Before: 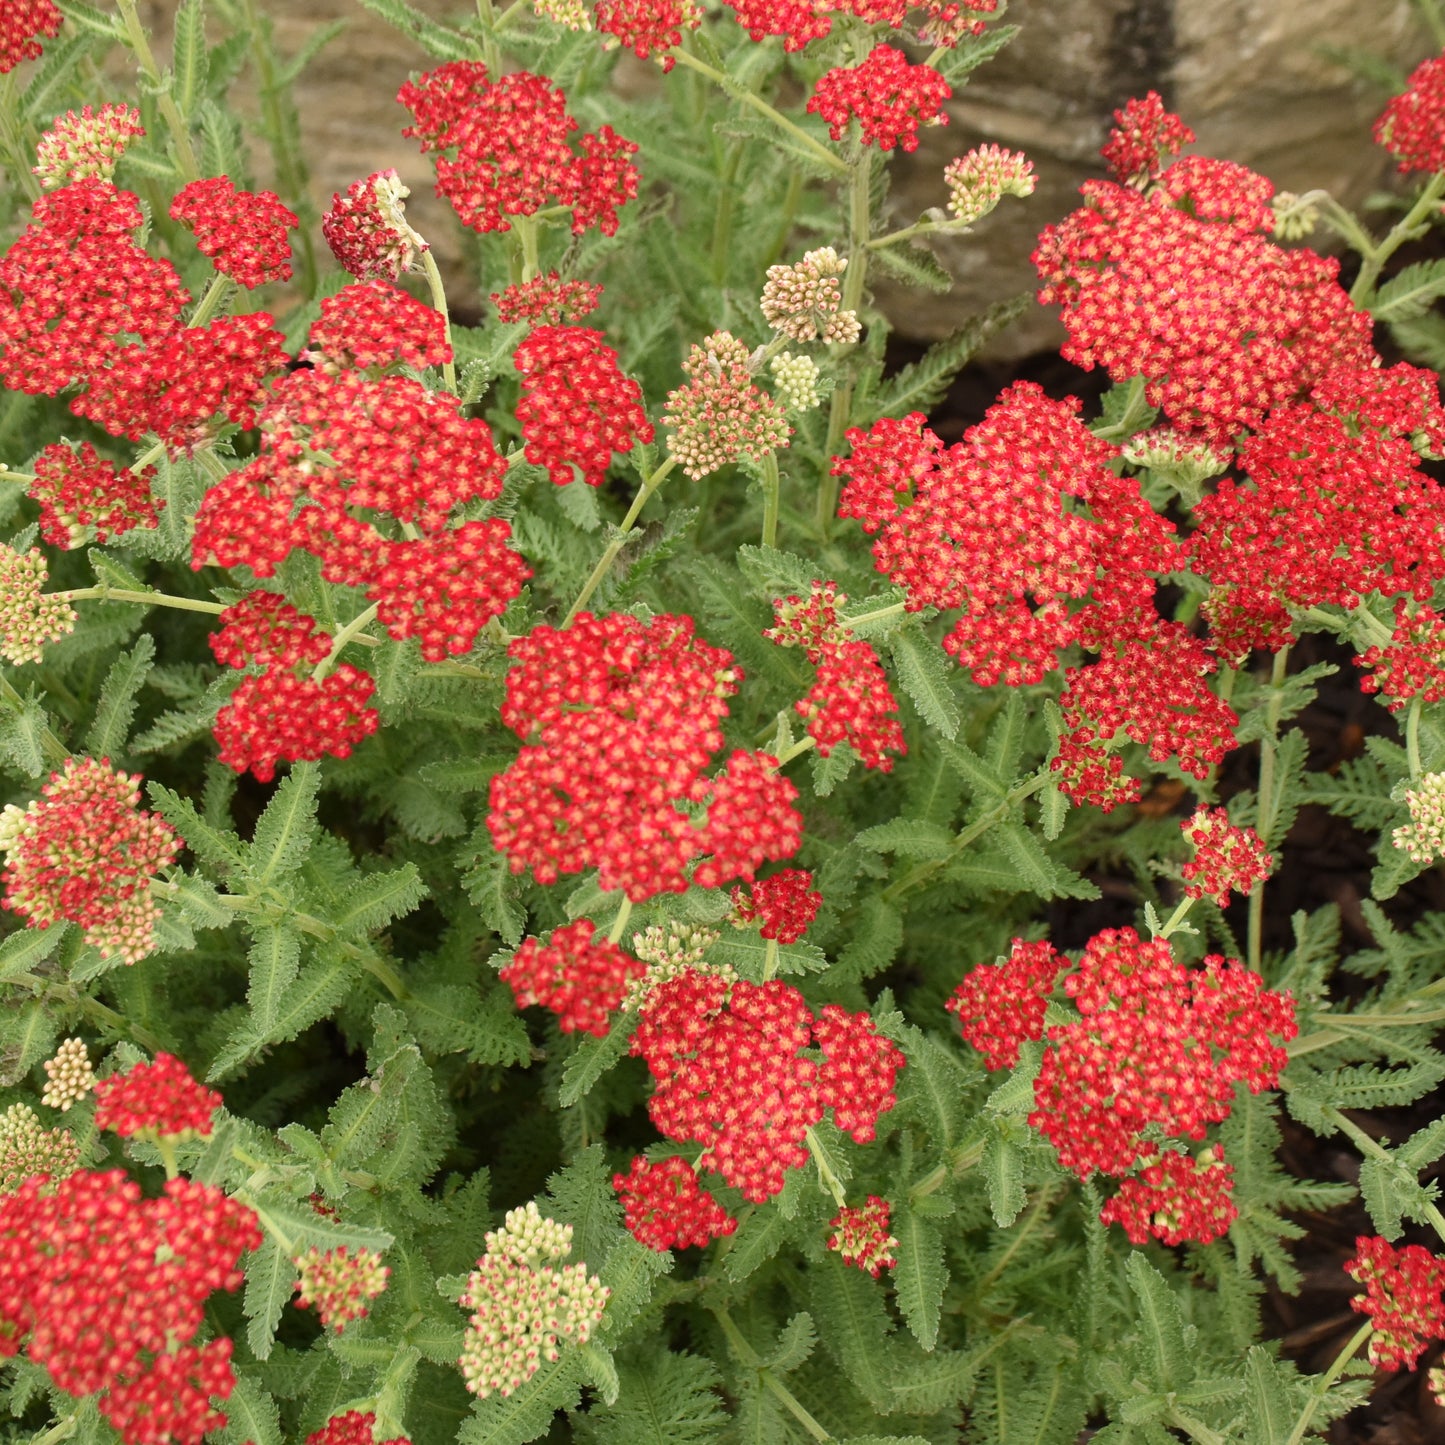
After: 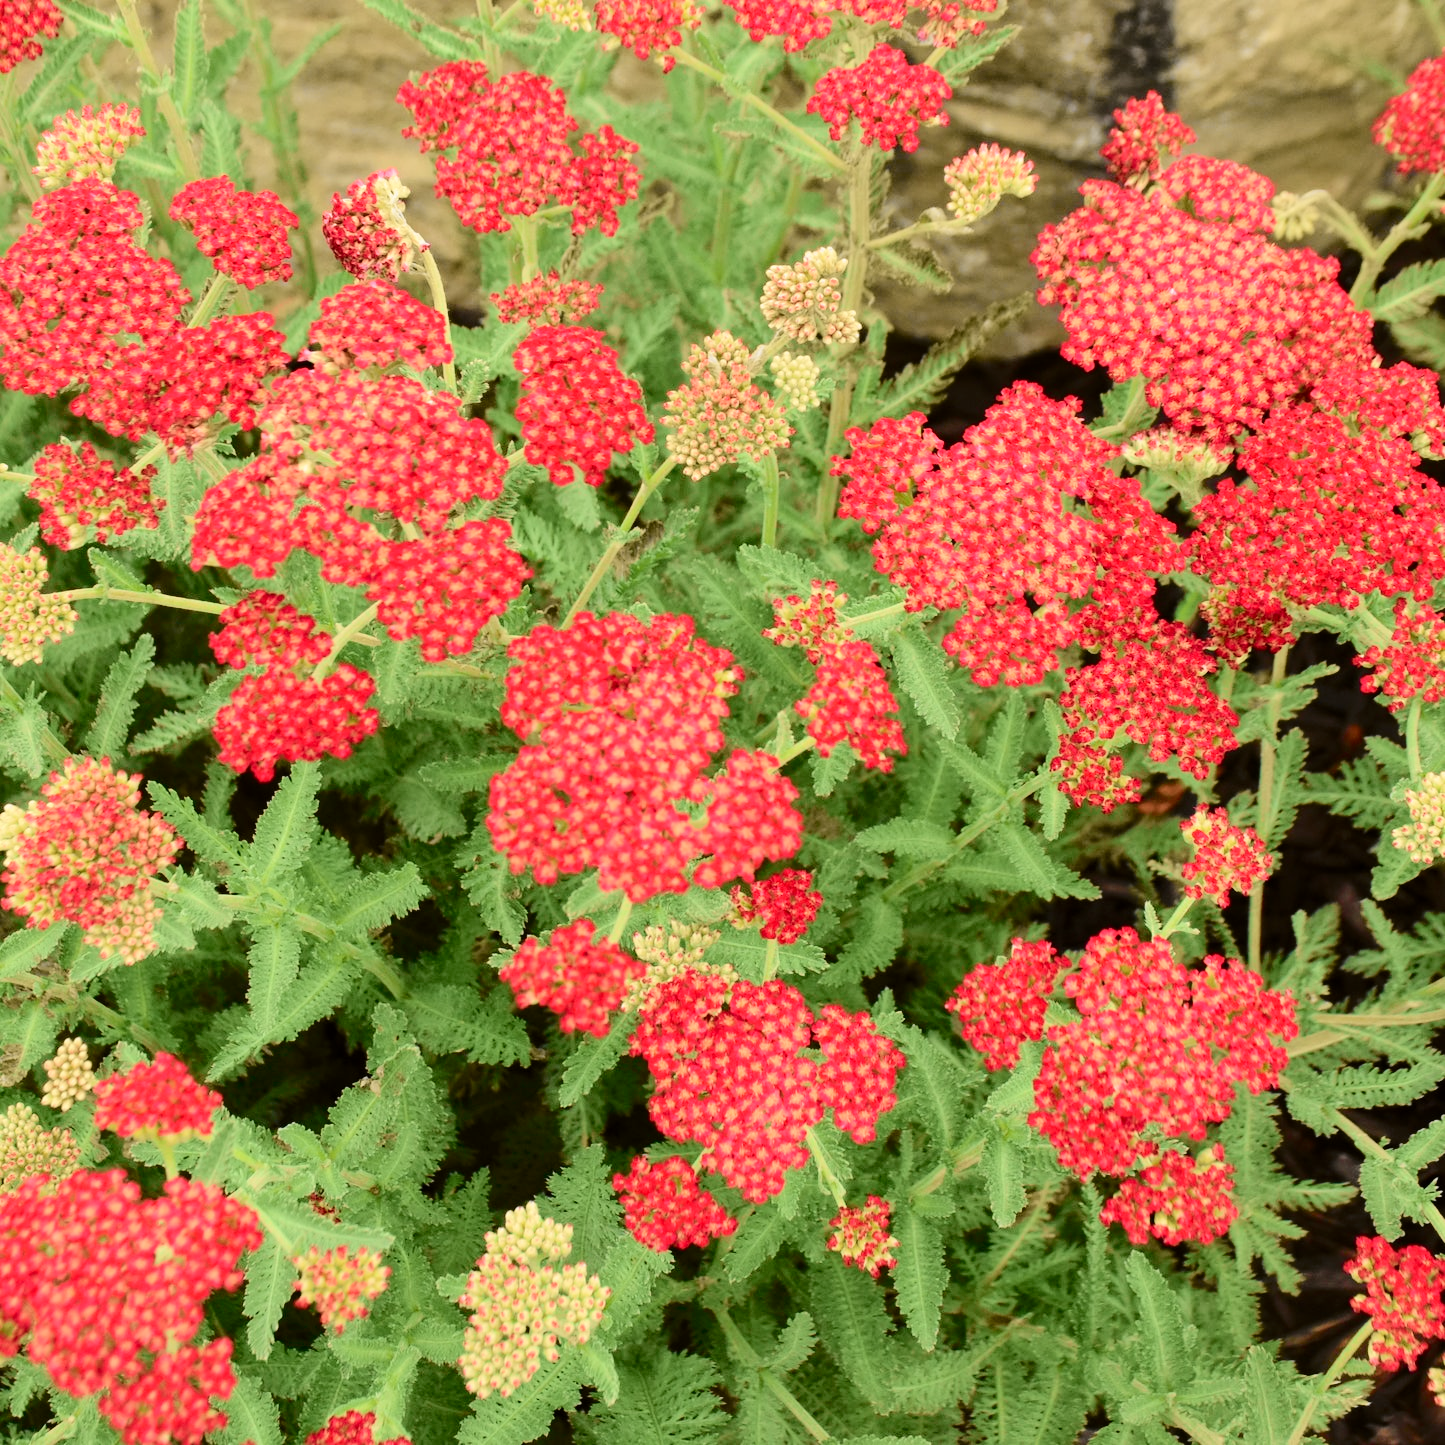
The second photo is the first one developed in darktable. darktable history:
tone curve: curves: ch0 [(0.014, 0) (0.13, 0.09) (0.227, 0.211) (0.33, 0.395) (0.494, 0.615) (0.662, 0.76) (0.795, 0.846) (1, 0.969)]; ch1 [(0, 0) (0.366, 0.367) (0.447, 0.416) (0.473, 0.484) (0.504, 0.502) (0.525, 0.518) (0.564, 0.601) (0.634, 0.66) (0.746, 0.804) (1, 1)]; ch2 [(0, 0) (0.333, 0.346) (0.375, 0.375) (0.424, 0.43) (0.476, 0.498) (0.496, 0.505) (0.517, 0.522) (0.548, 0.548) (0.579, 0.618) (0.651, 0.674) (0.688, 0.728) (1, 1)], color space Lab, independent channels, preserve colors none
shadows and highlights: shadows -10, white point adjustment 1.5, highlights 10
